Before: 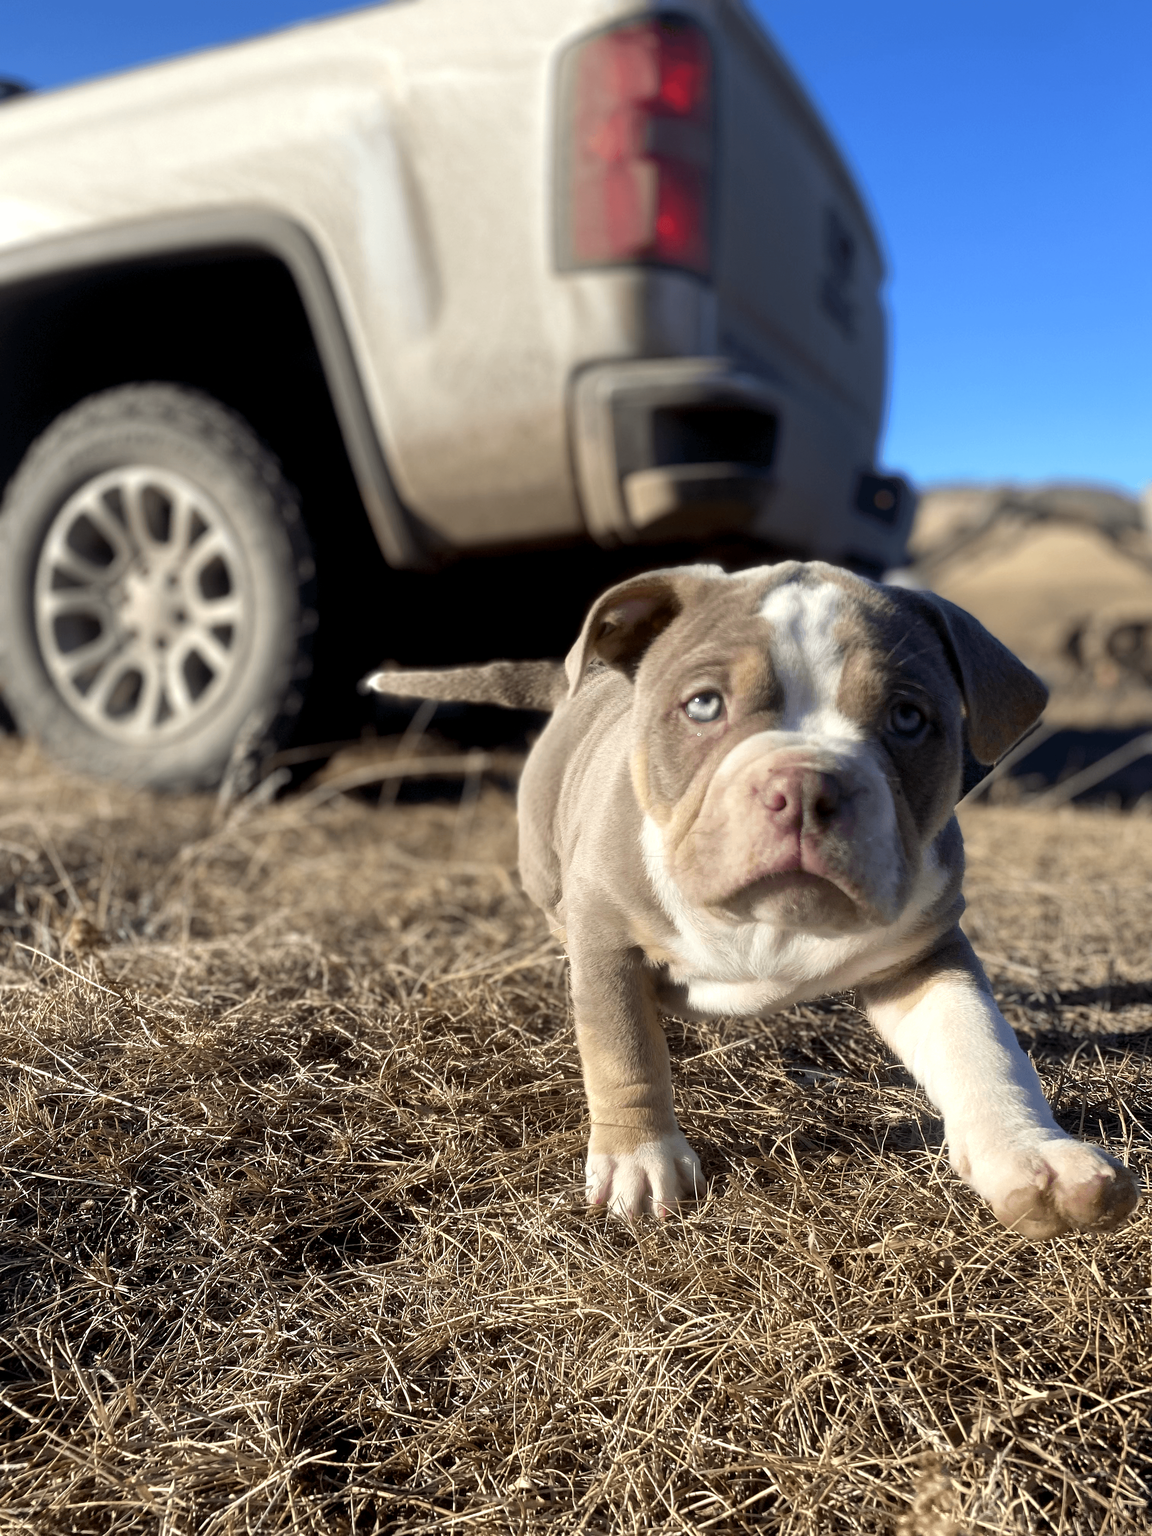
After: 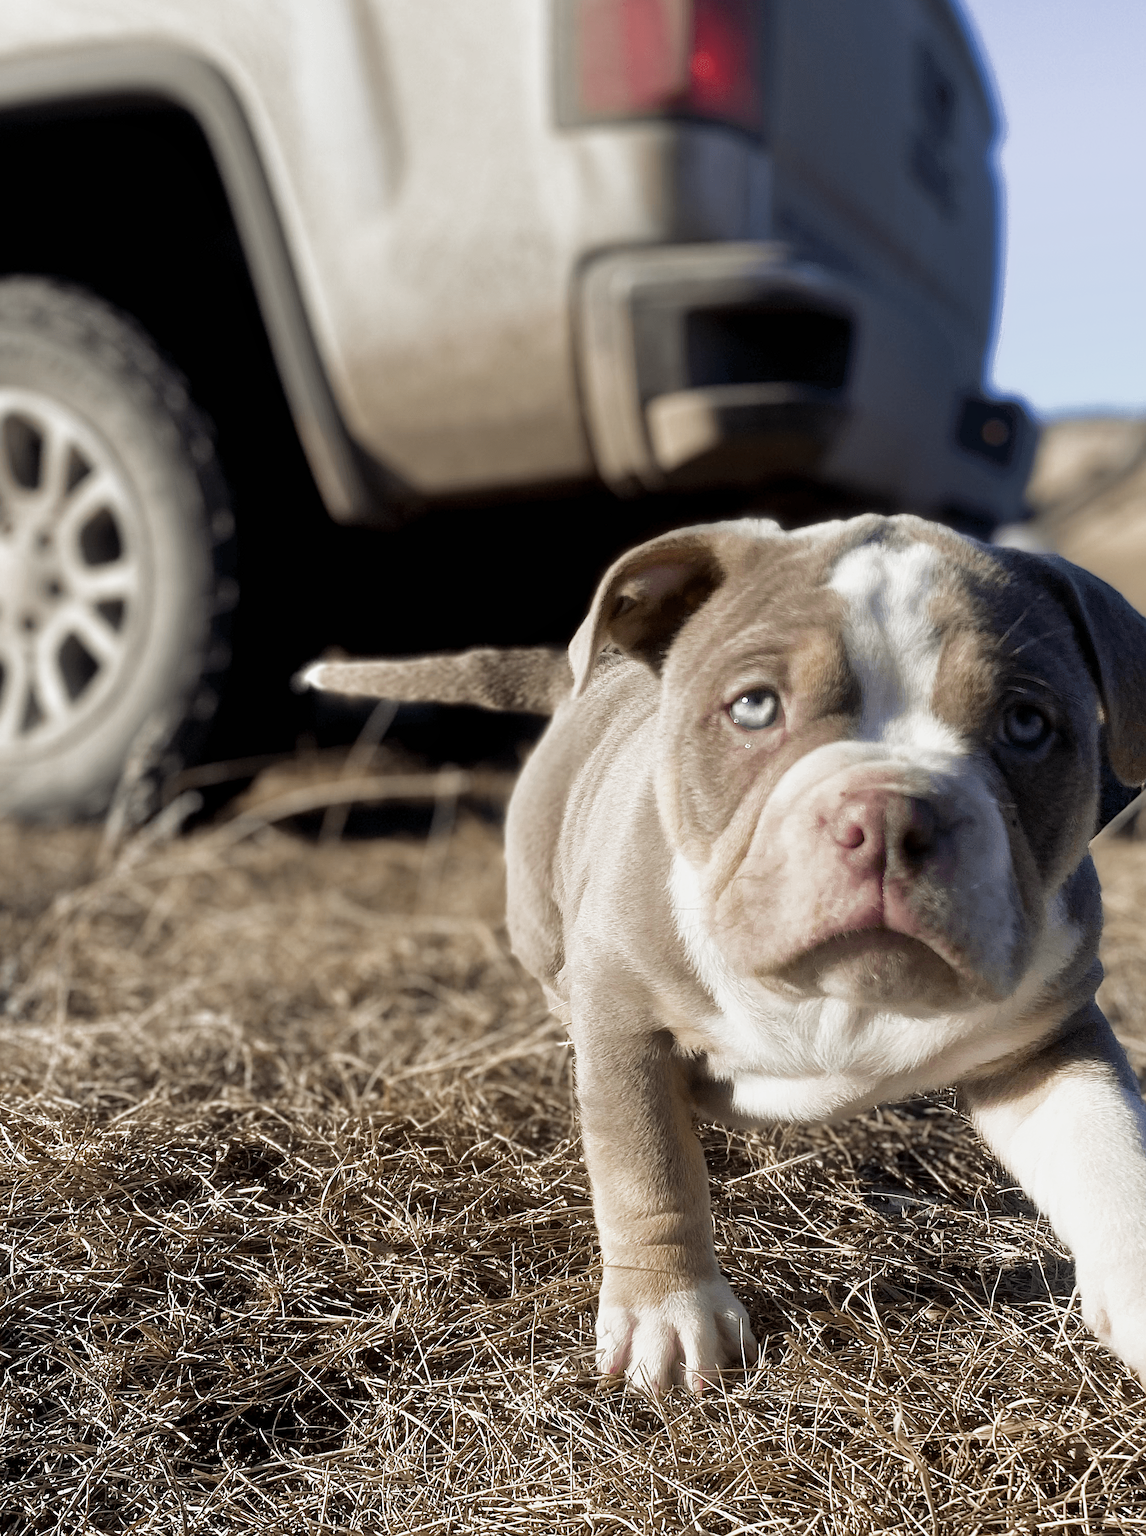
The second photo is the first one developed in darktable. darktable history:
shadows and highlights: shadows 31.08, highlights 1.24, soften with gaussian
crop and rotate: left 12.168%, top 11.49%, right 13.352%, bottom 13.665%
sharpen: on, module defaults
filmic rgb: black relative exposure -16 EV, white relative exposure 2.94 EV, threshold 3.04 EV, hardness 9.98, color science v4 (2020), enable highlight reconstruction true
